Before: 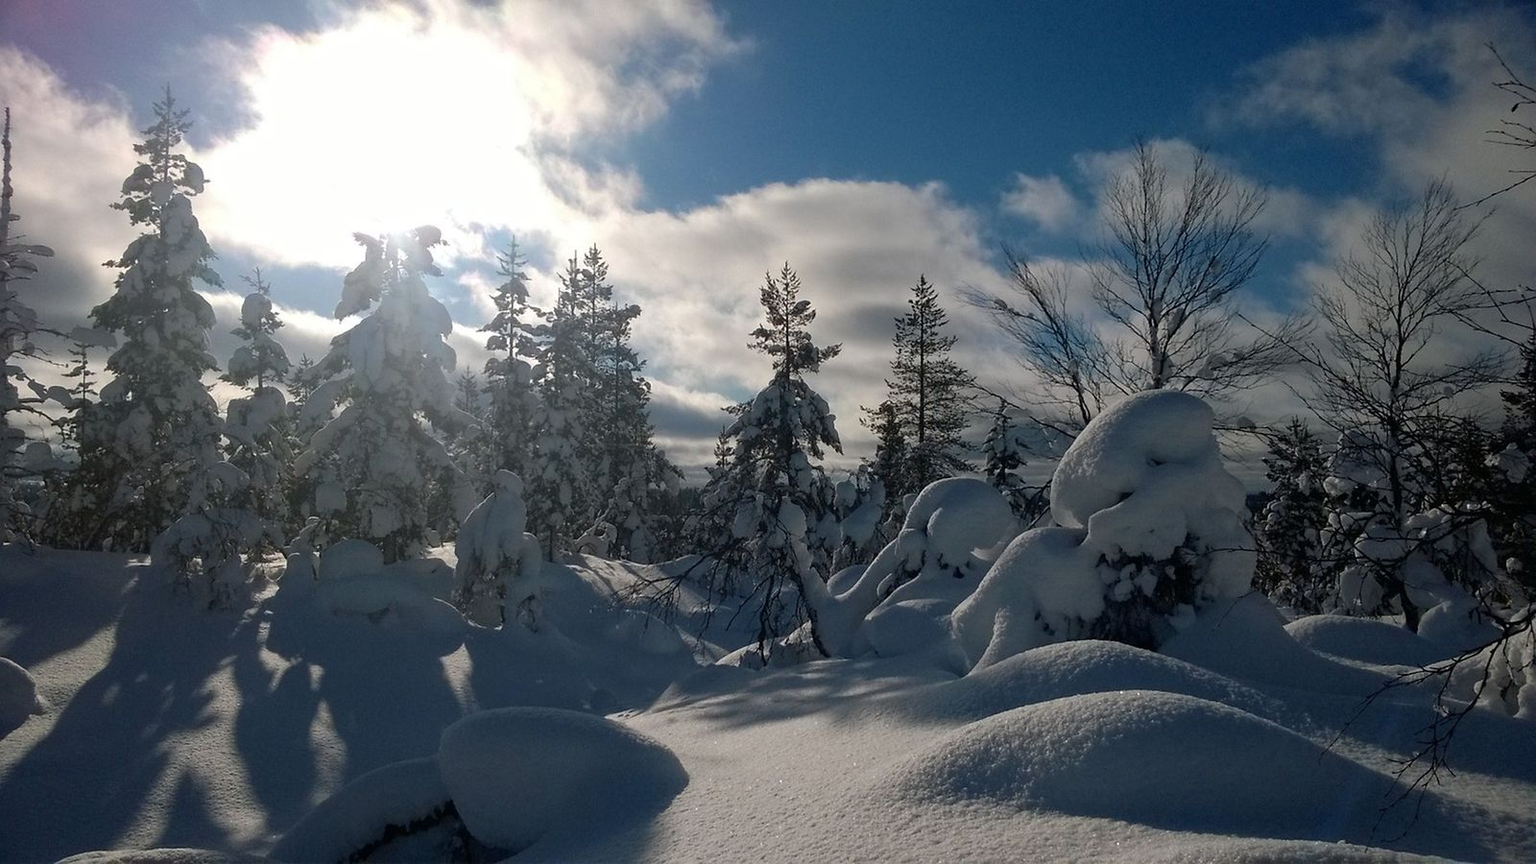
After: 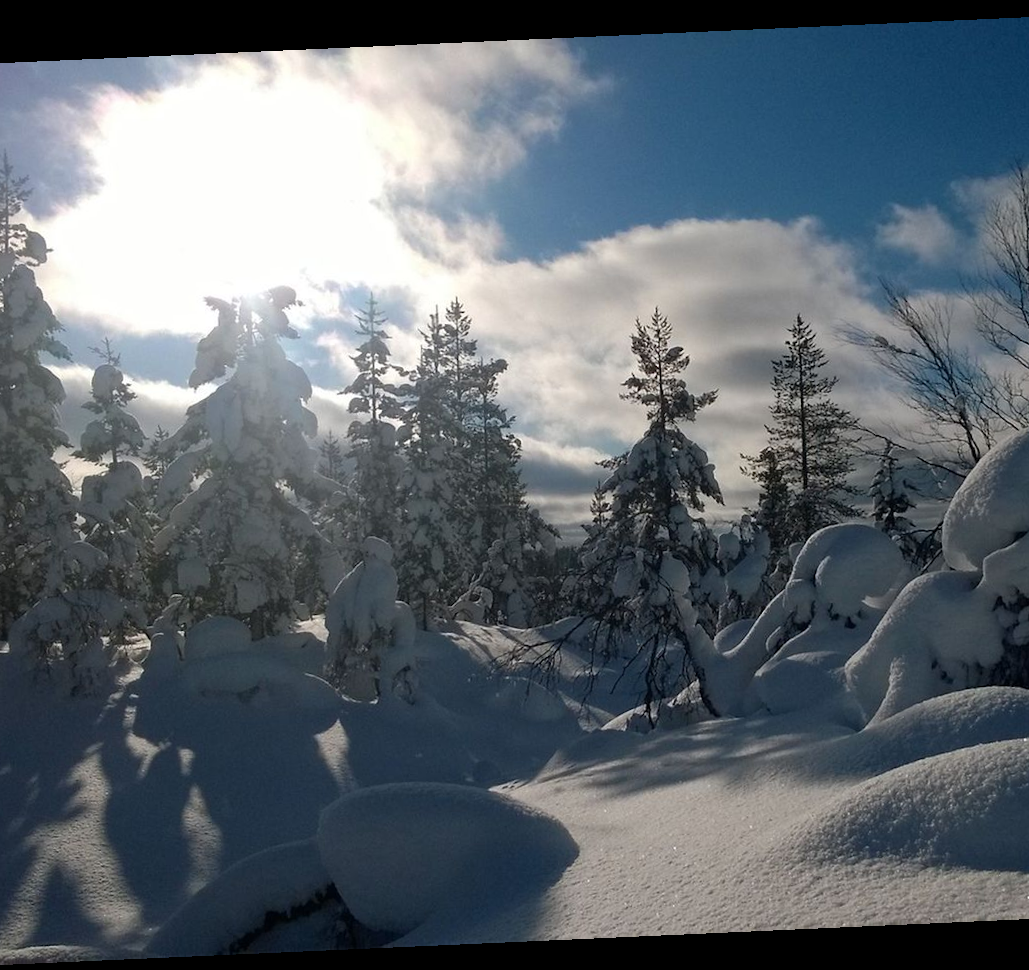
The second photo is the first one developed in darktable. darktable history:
crop: left 10.644%, right 26.528%
rotate and perspective: rotation -2.56°, automatic cropping off
